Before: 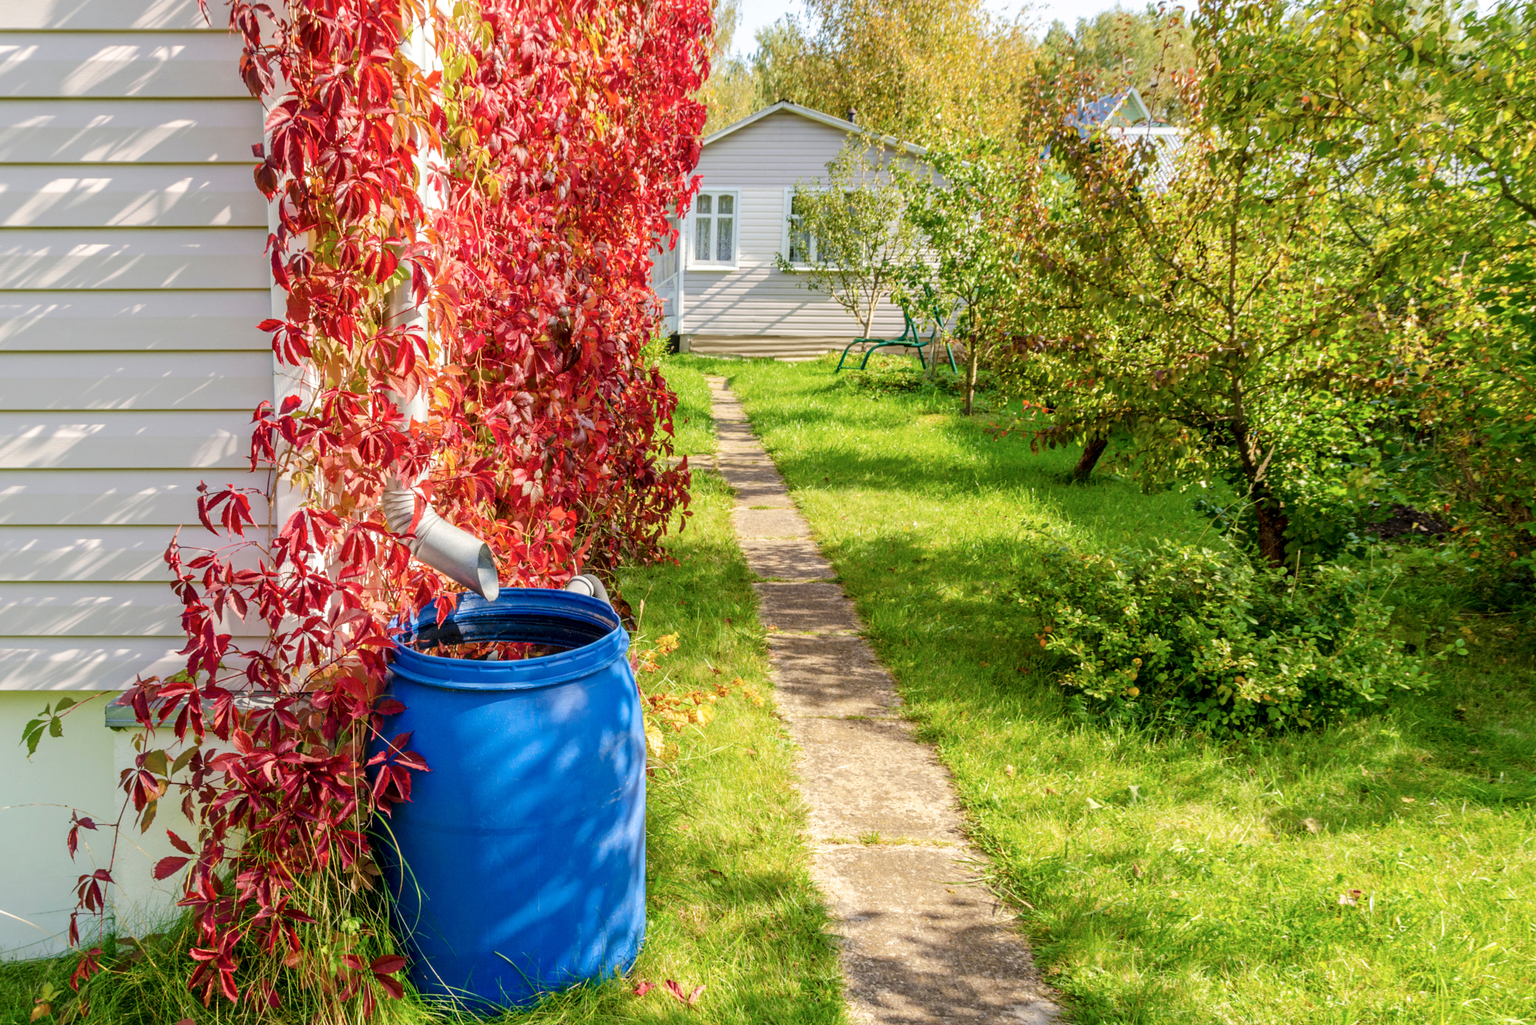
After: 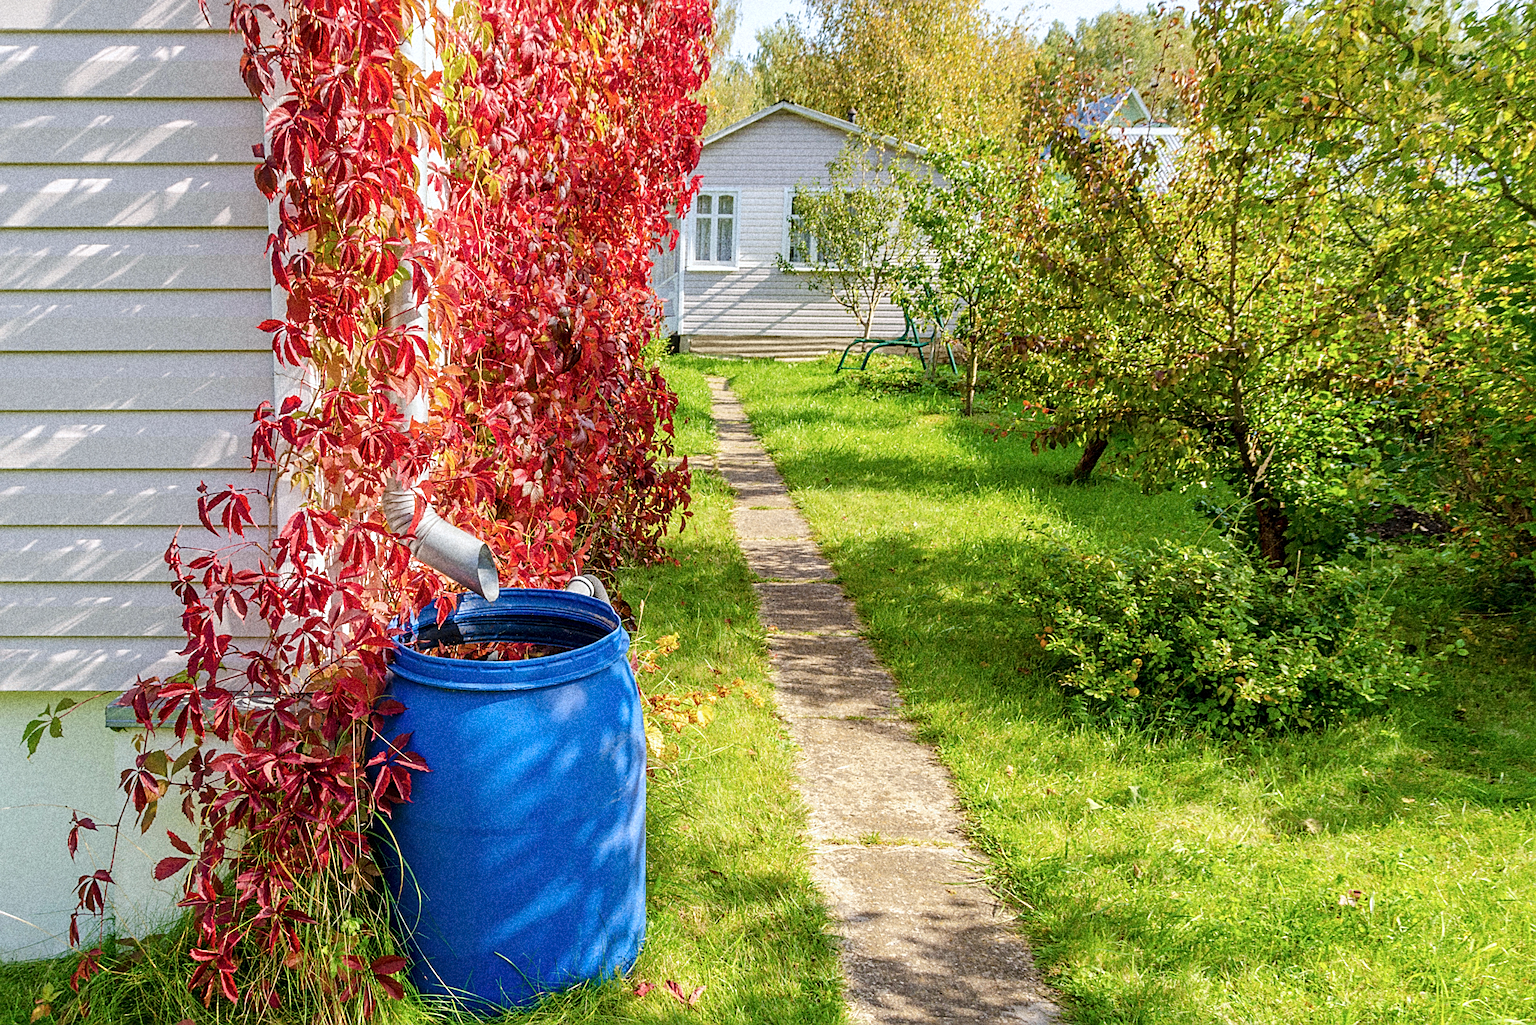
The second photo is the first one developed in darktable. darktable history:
grain: coarseness 14.49 ISO, strength 48.04%, mid-tones bias 35%
sharpen: amount 0.75
white balance: red 0.976, blue 1.04
